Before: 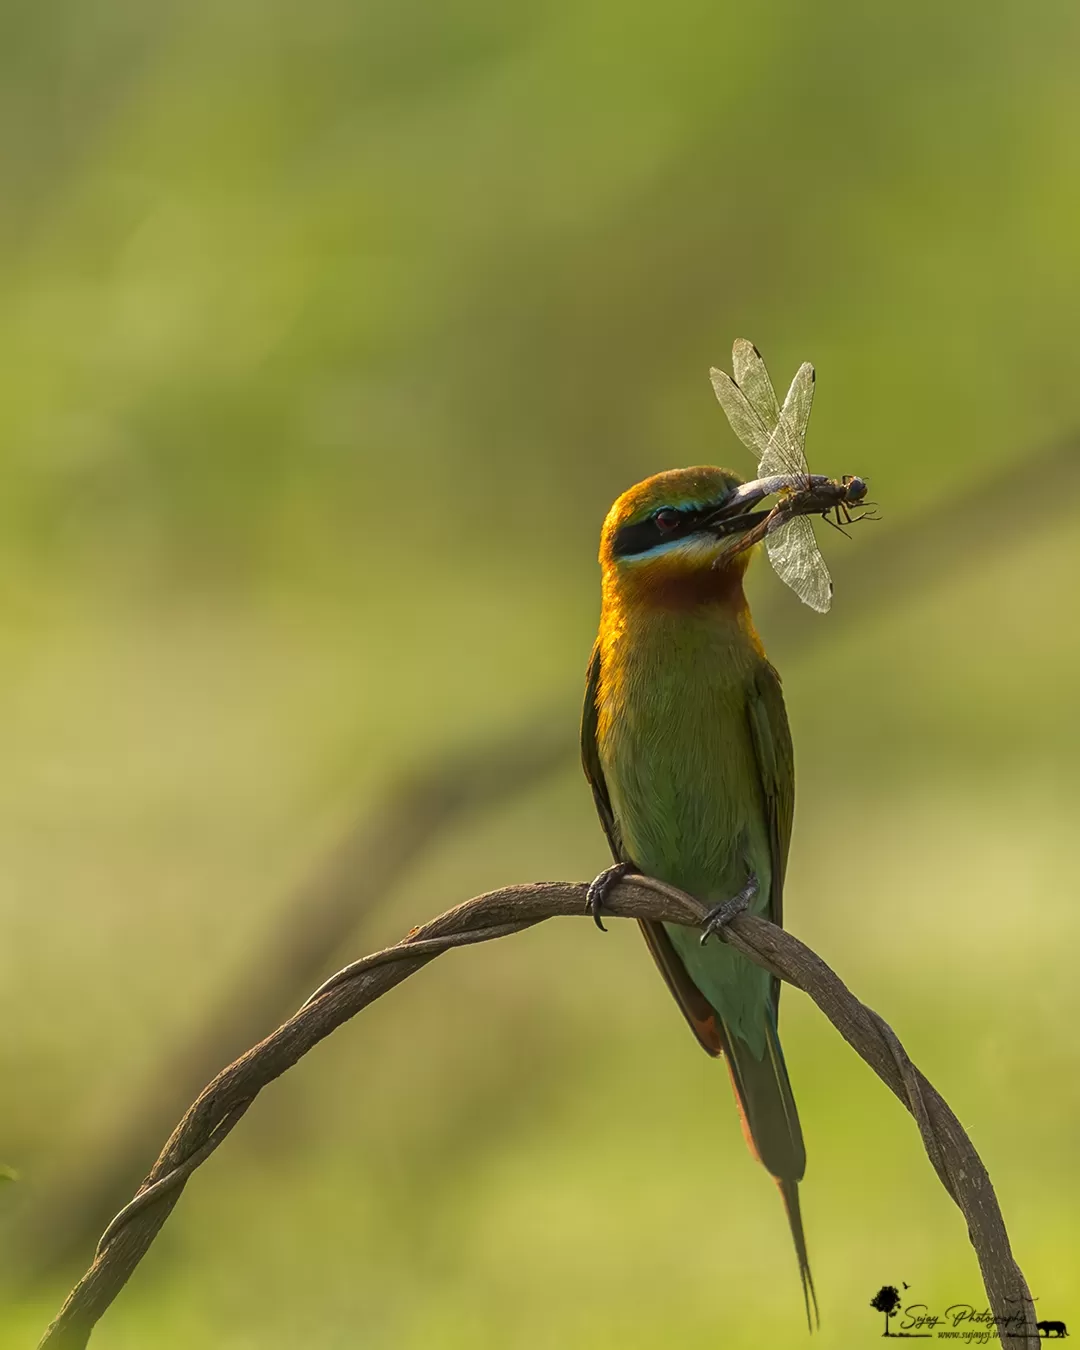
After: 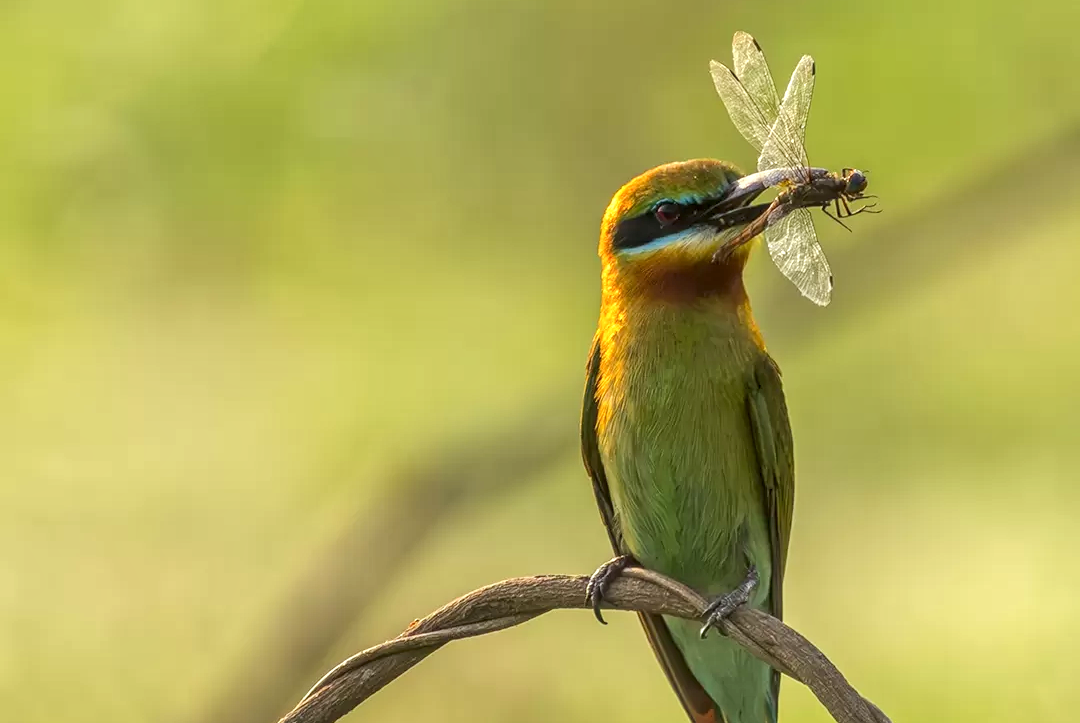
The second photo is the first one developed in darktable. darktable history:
crop and rotate: top 22.803%, bottom 23.606%
local contrast: on, module defaults
tone equalizer: -8 EV 1.03 EV, -7 EV 1.04 EV, -6 EV 0.977 EV, -5 EV 1.04 EV, -4 EV 1.02 EV, -3 EV 0.75 EV, -2 EV 0.48 EV, -1 EV 0.246 EV, edges refinement/feathering 500, mask exposure compensation -1.57 EV, preserve details guided filter
